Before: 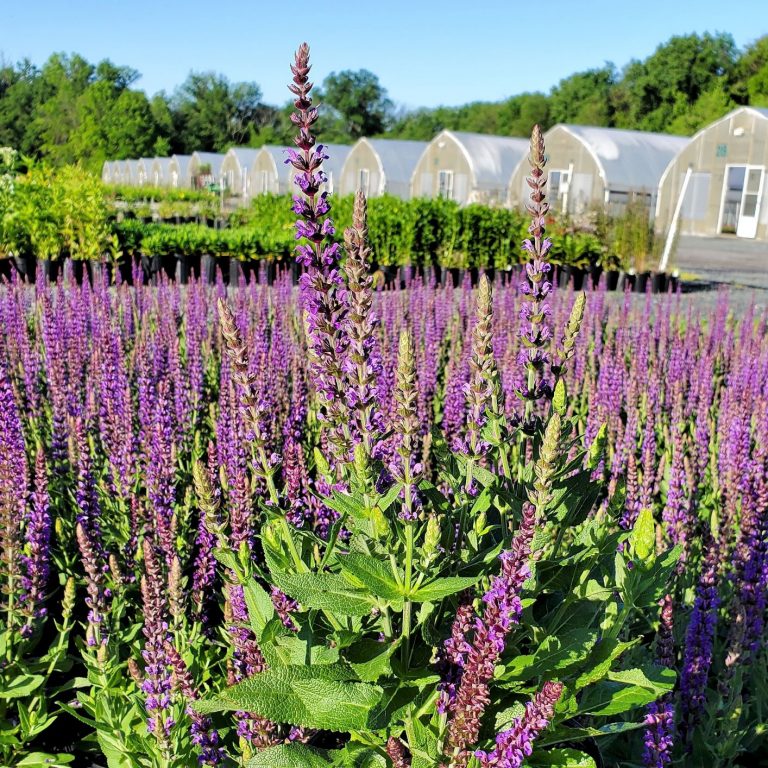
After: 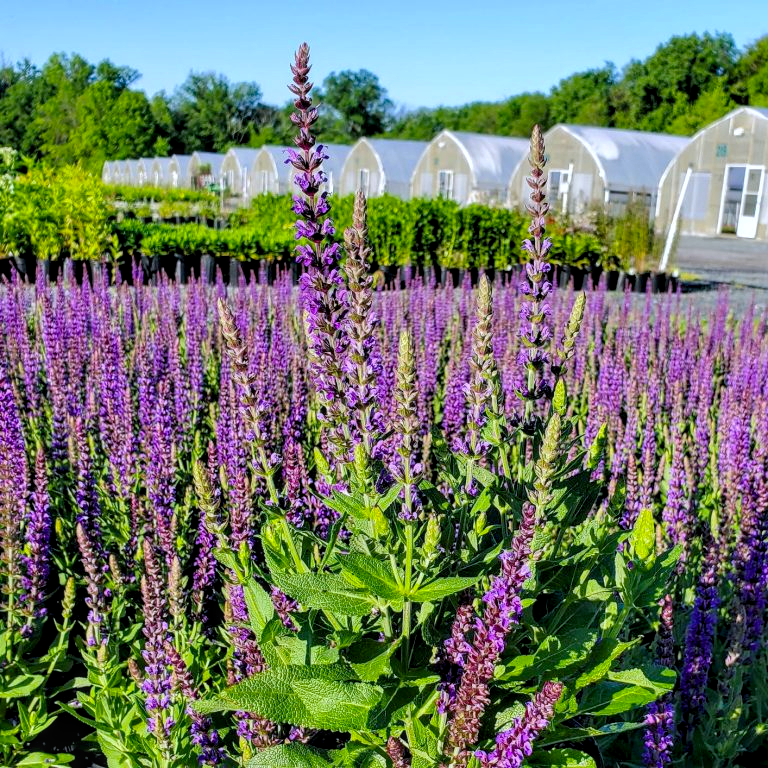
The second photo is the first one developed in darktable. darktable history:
local contrast: on, module defaults
color balance rgb: shadows lift › chroma 2%, shadows lift › hue 217.2°, power › chroma 0.25%, power › hue 60°, highlights gain › chroma 1.5%, highlights gain › hue 309.6°, global offset › luminance -0.25%, perceptual saturation grading › global saturation 15%, global vibrance 15%
white balance: red 0.925, blue 1.046
